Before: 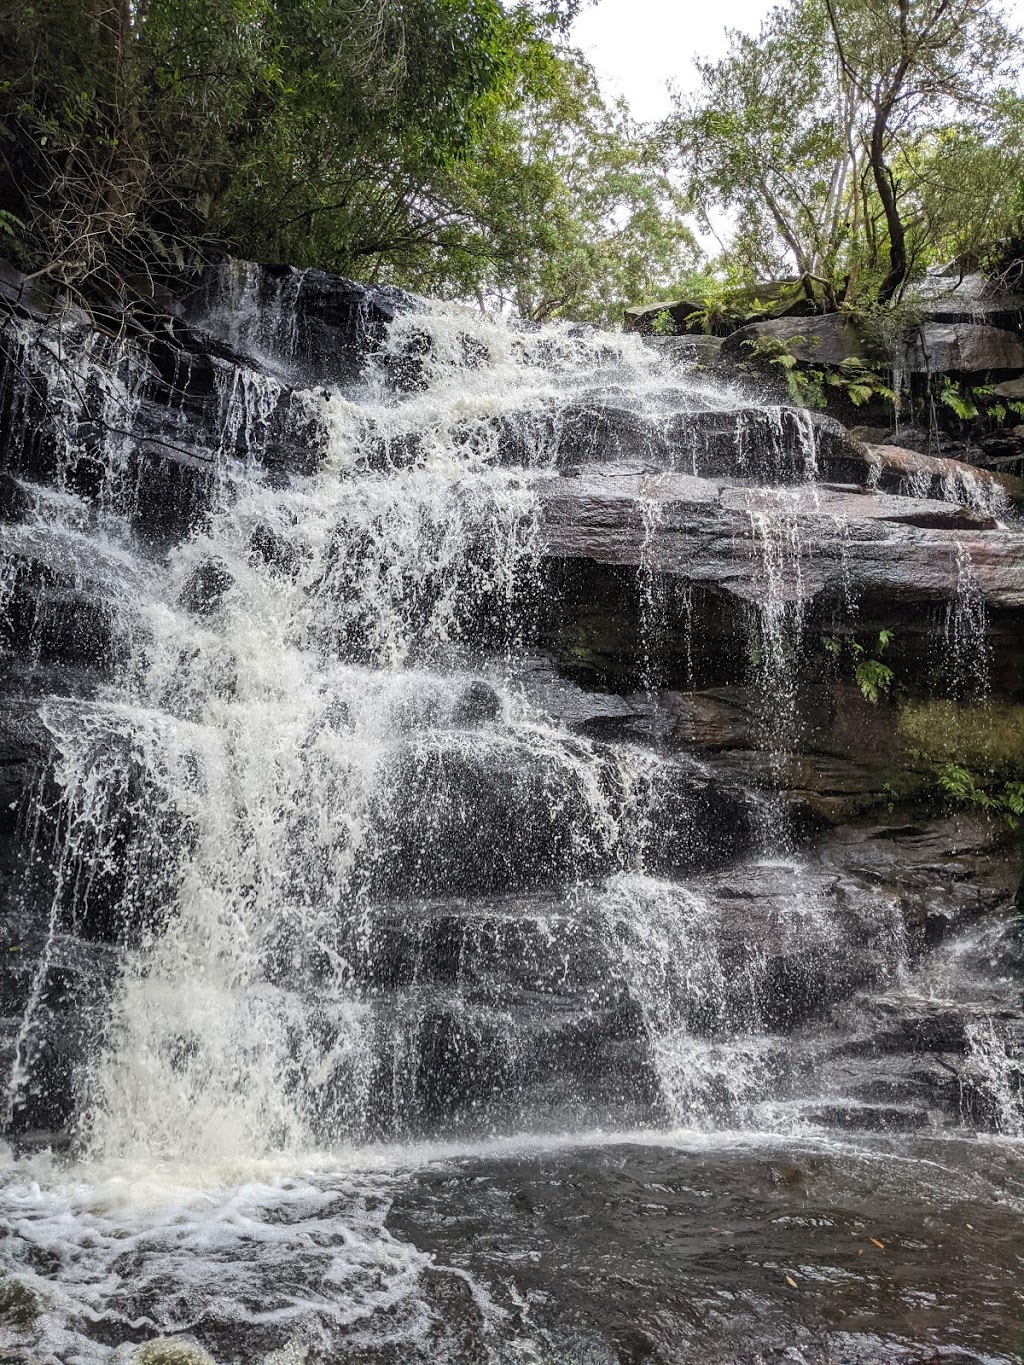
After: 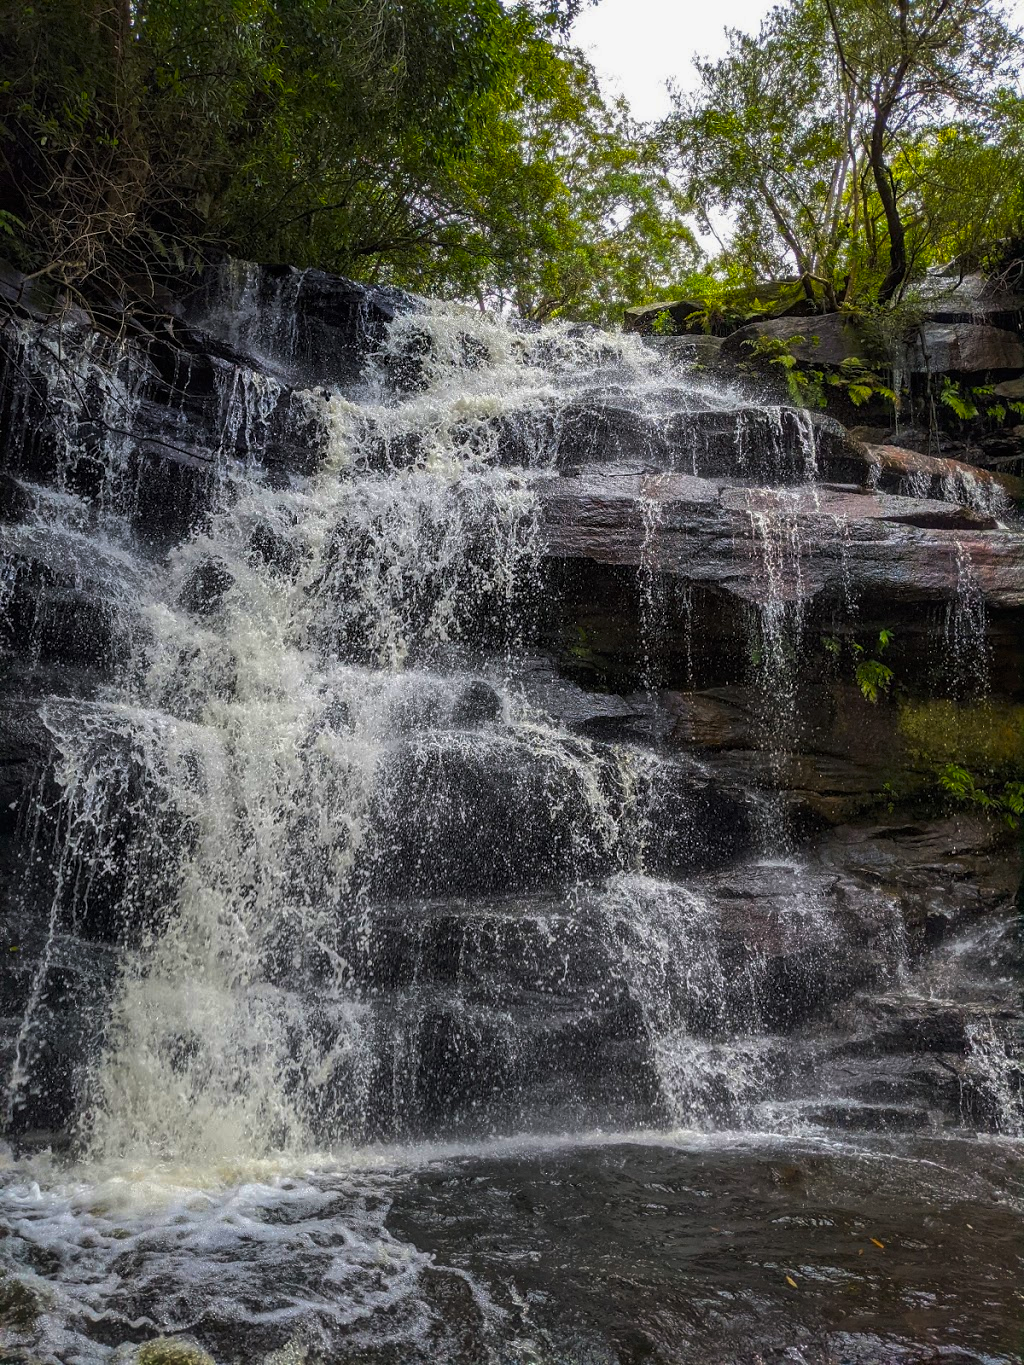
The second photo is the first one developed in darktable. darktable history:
contrast brightness saturation: contrast 0.064, brightness -0.013, saturation -0.222
tone curve: curves: ch0 [(0, 0) (0.91, 0.76) (0.997, 0.913)], color space Lab, independent channels, preserve colors none
color balance rgb: shadows lift › chroma 0.876%, shadows lift › hue 115.83°, linear chroma grading › highlights 99.437%, linear chroma grading › global chroma 23.969%, perceptual saturation grading › global saturation 0.338%, global vibrance 11.676%, contrast 4.753%
